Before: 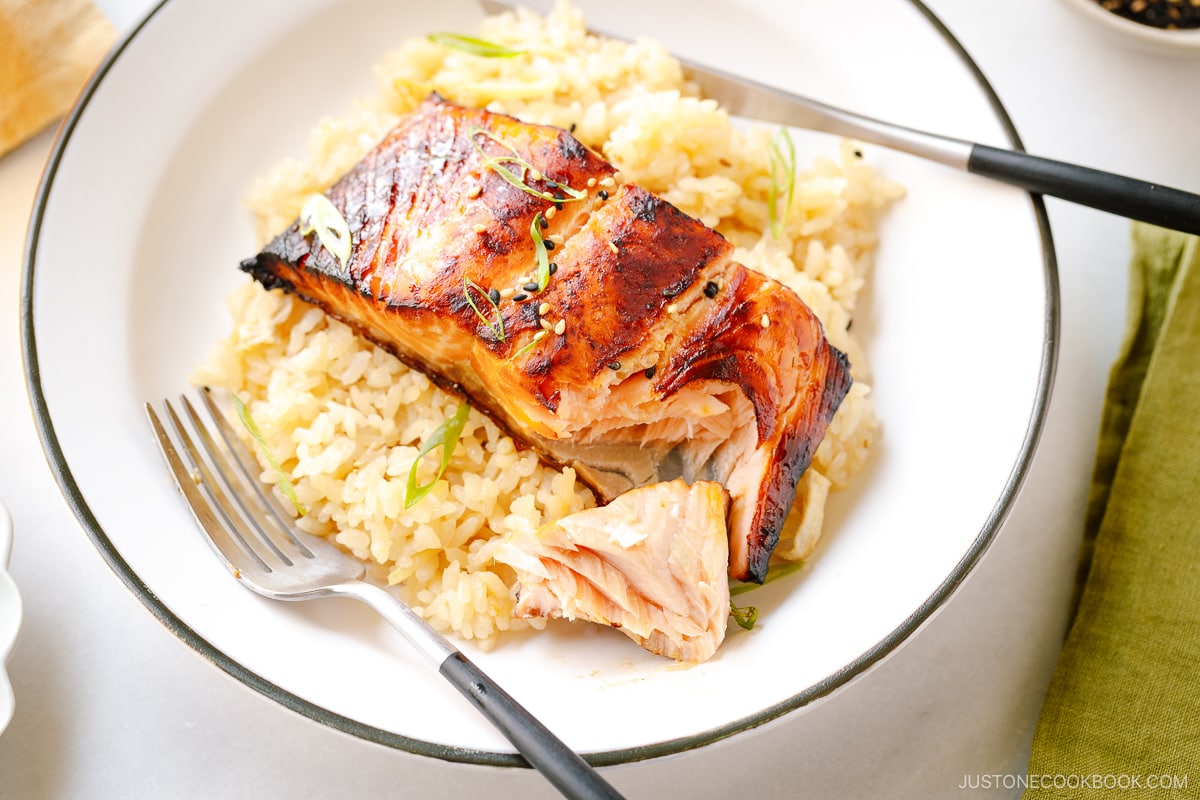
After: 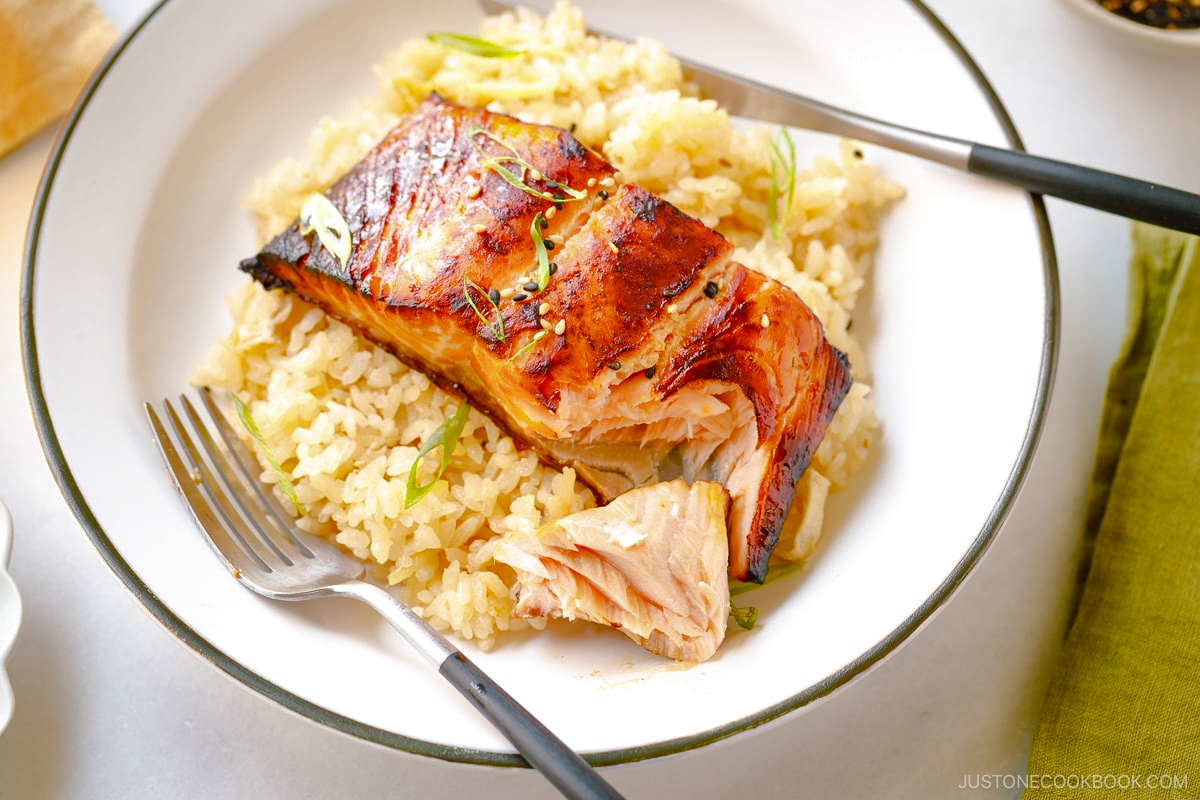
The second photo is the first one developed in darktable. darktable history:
shadows and highlights: highlights color adjustment 72.5%
color balance rgb: global offset › hue 170.45°, perceptual saturation grading › global saturation 20%, perceptual saturation grading › highlights -49.844%, perceptual saturation grading › shadows 24.683%, global vibrance 40.09%
